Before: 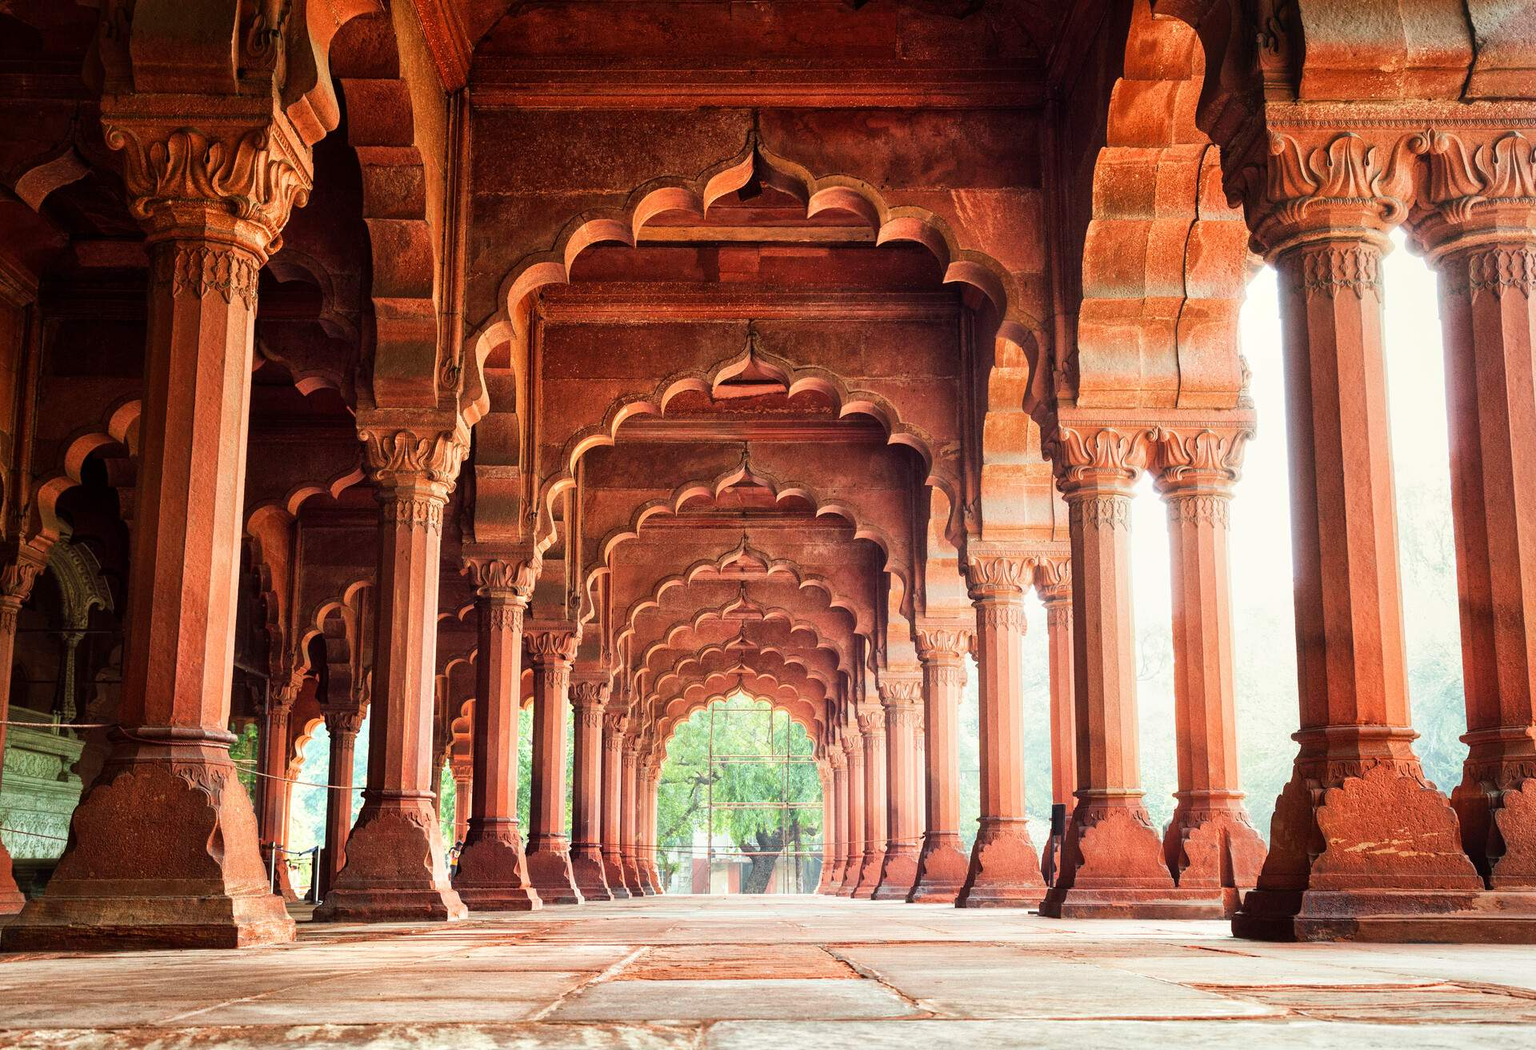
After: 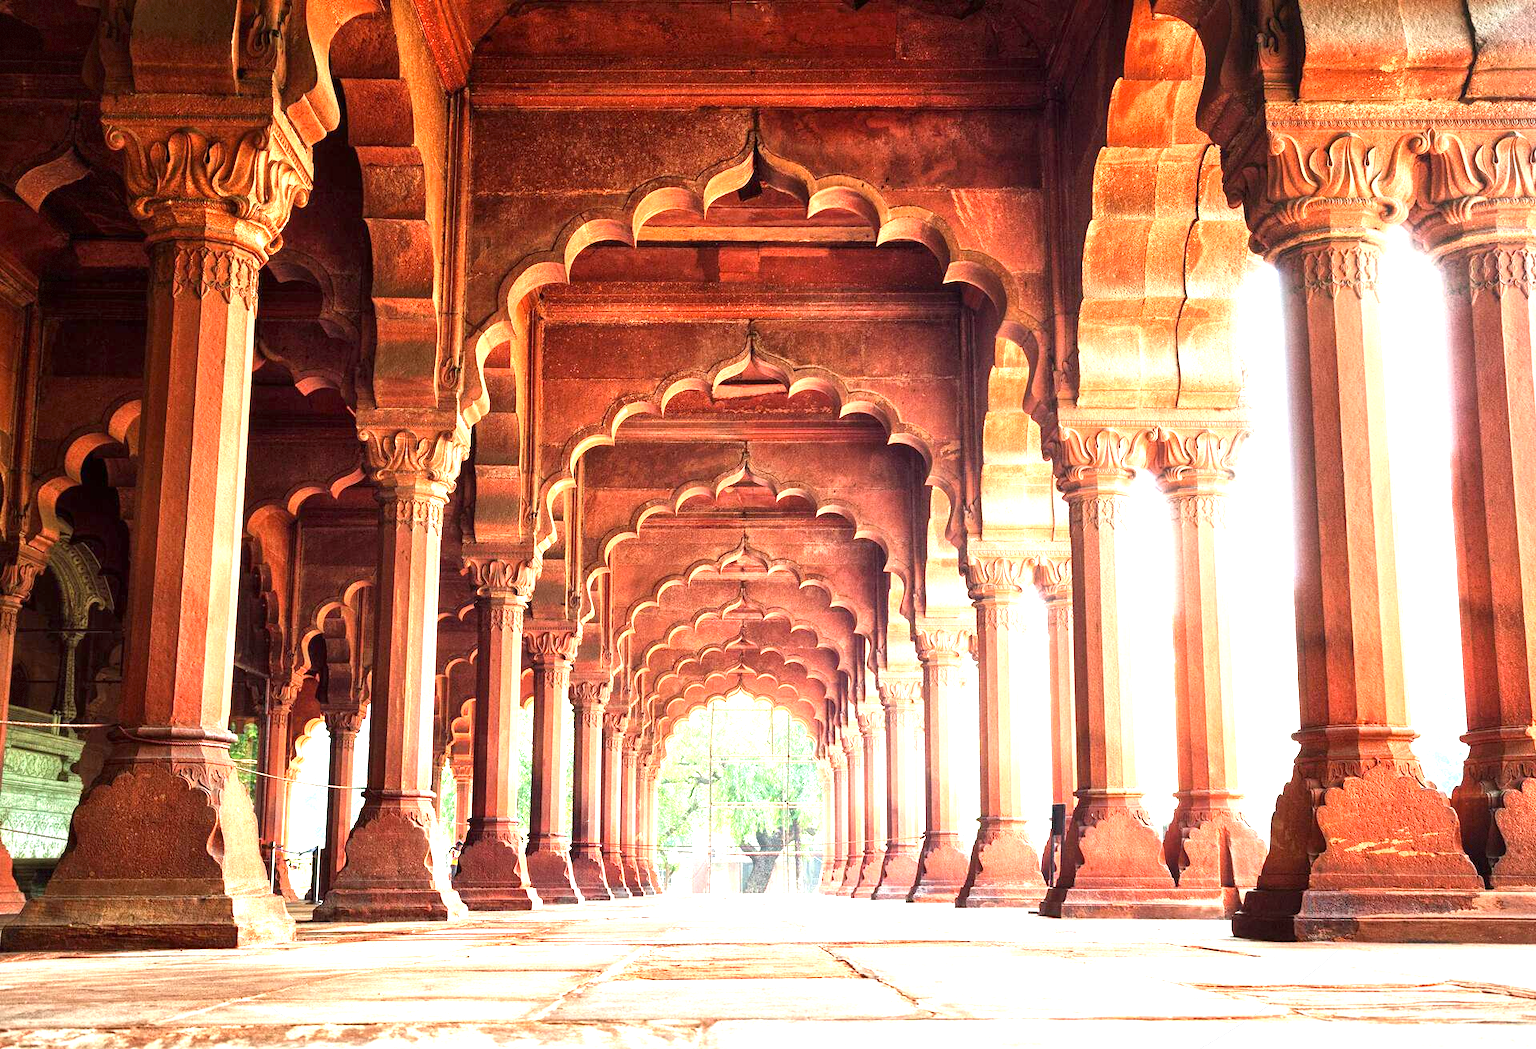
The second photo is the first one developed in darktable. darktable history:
exposure: exposure 1.223 EV, compensate highlight preservation false
vignetting: fall-off start 100%, fall-off radius 71%, brightness -0.434, saturation -0.2, width/height ratio 1.178, dithering 8-bit output, unbound false
